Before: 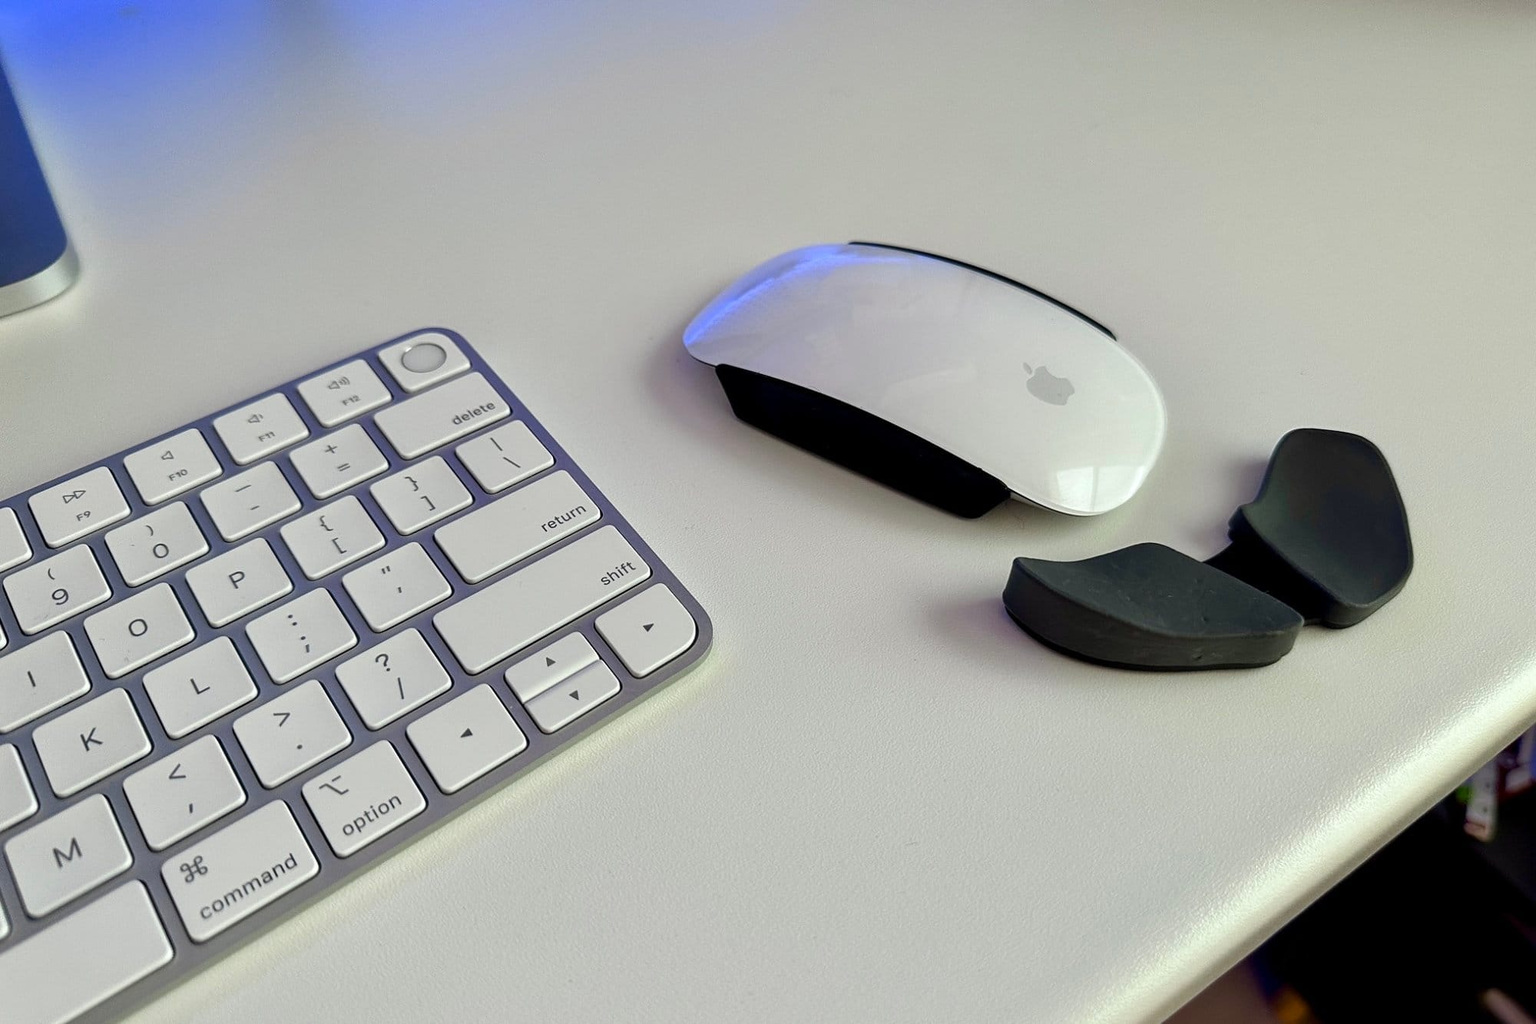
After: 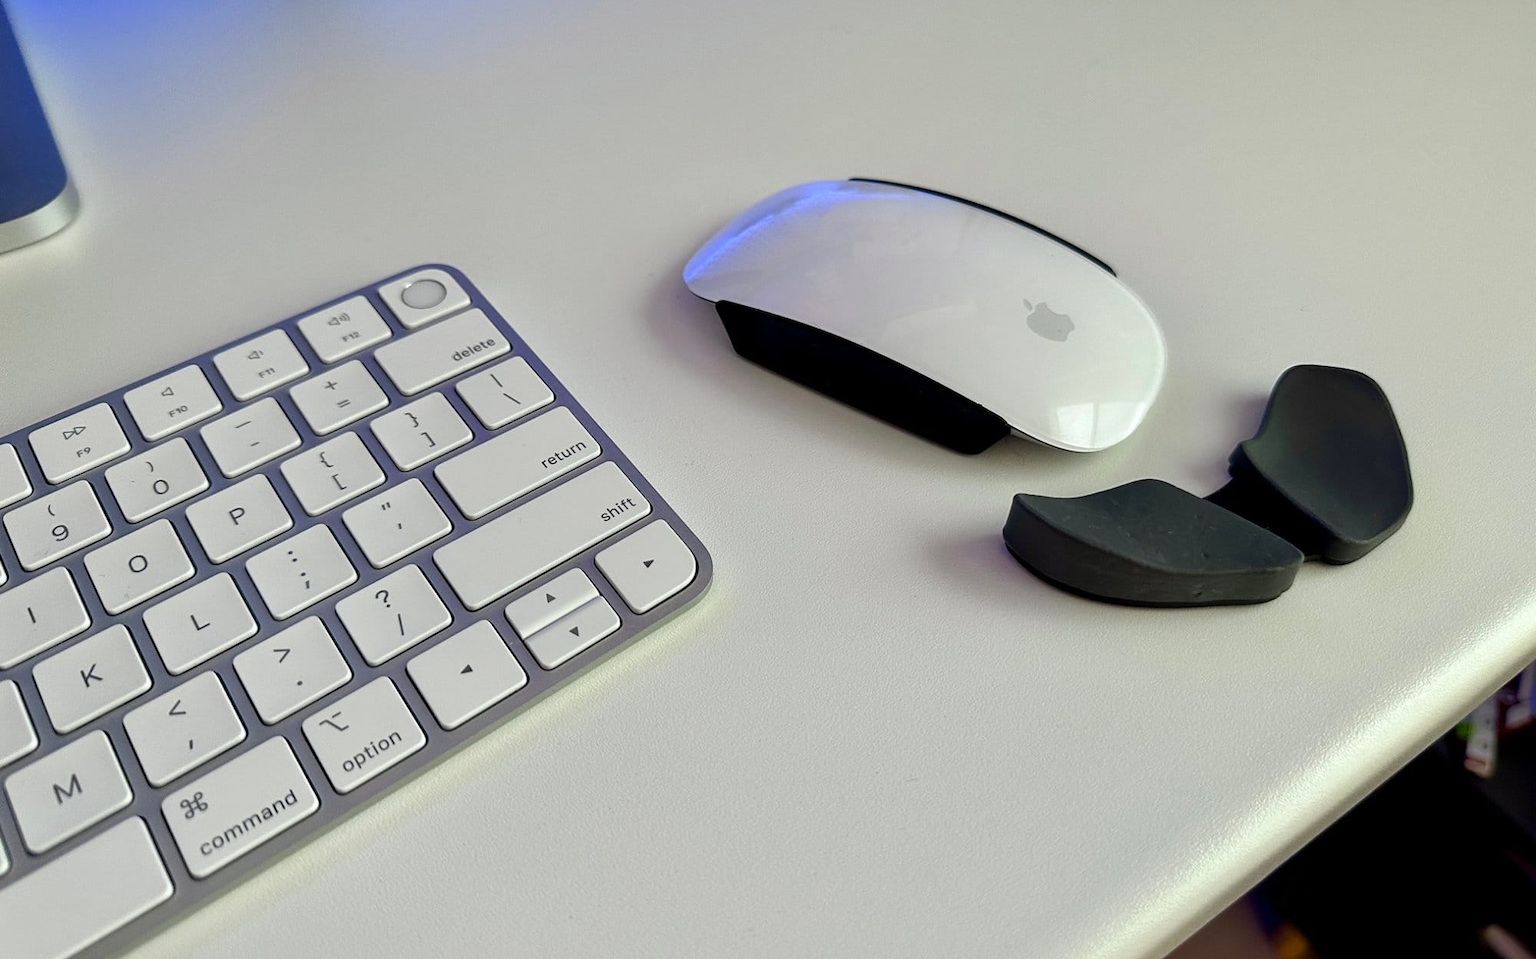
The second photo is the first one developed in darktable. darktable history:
white balance: emerald 1
crop and rotate: top 6.25%
